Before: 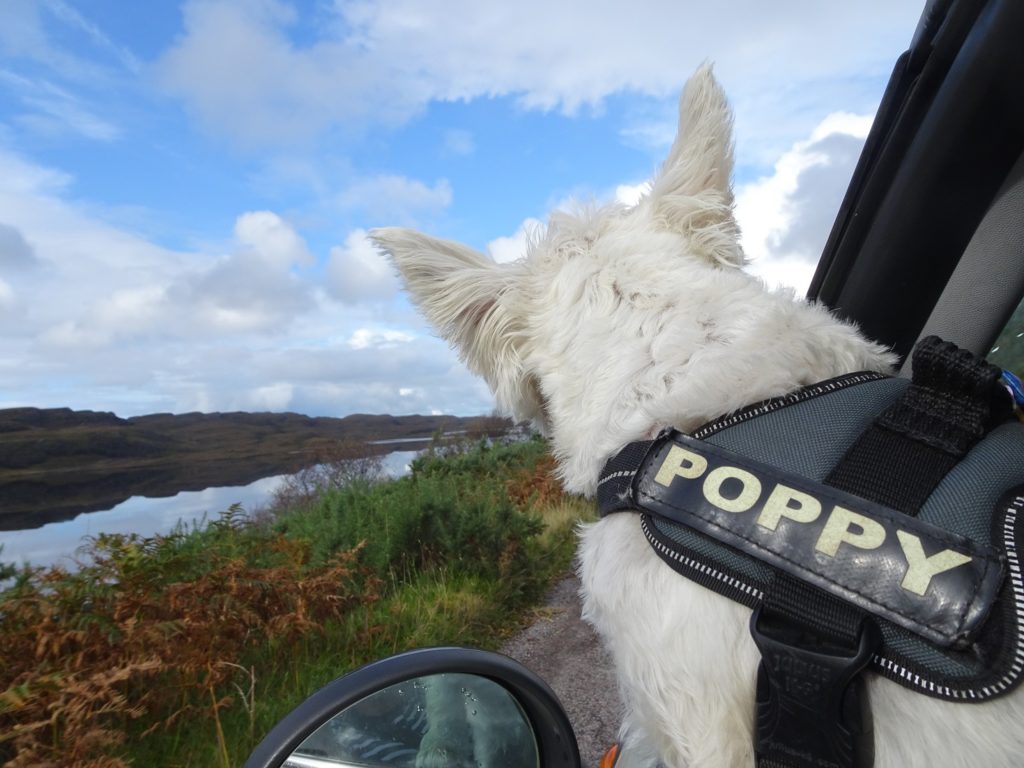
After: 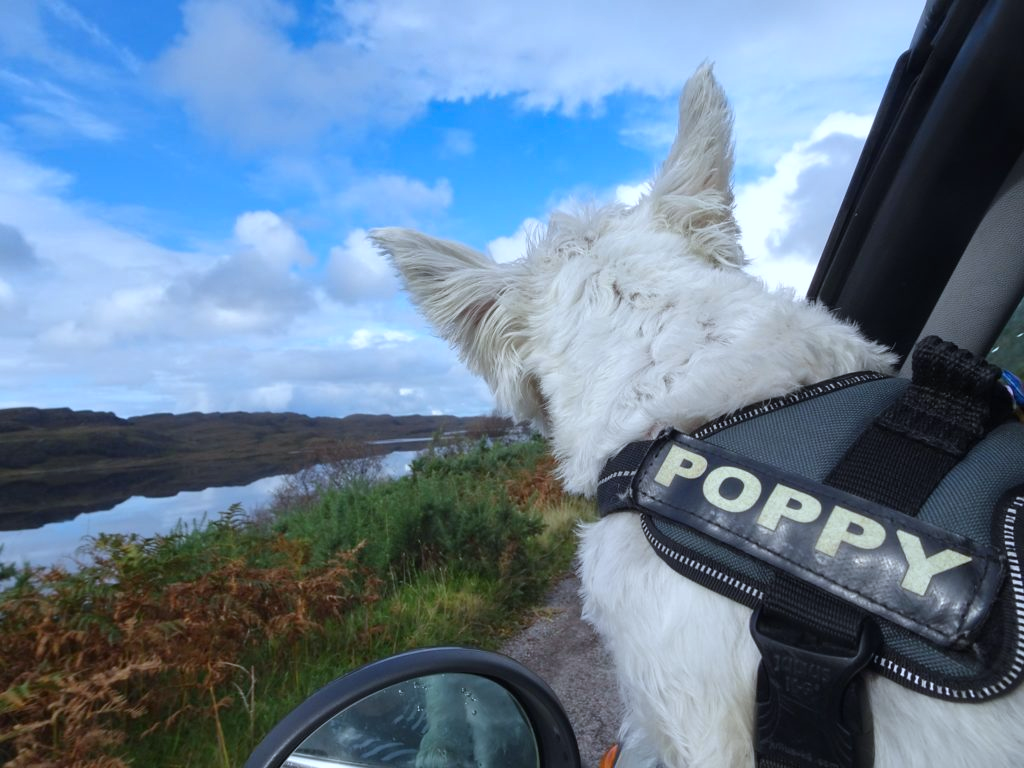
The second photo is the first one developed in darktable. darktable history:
shadows and highlights: shadows 5.55, highlights color adjustment 78.87%, soften with gaussian
color calibration: x 0.37, y 0.382, temperature 4312.8 K
